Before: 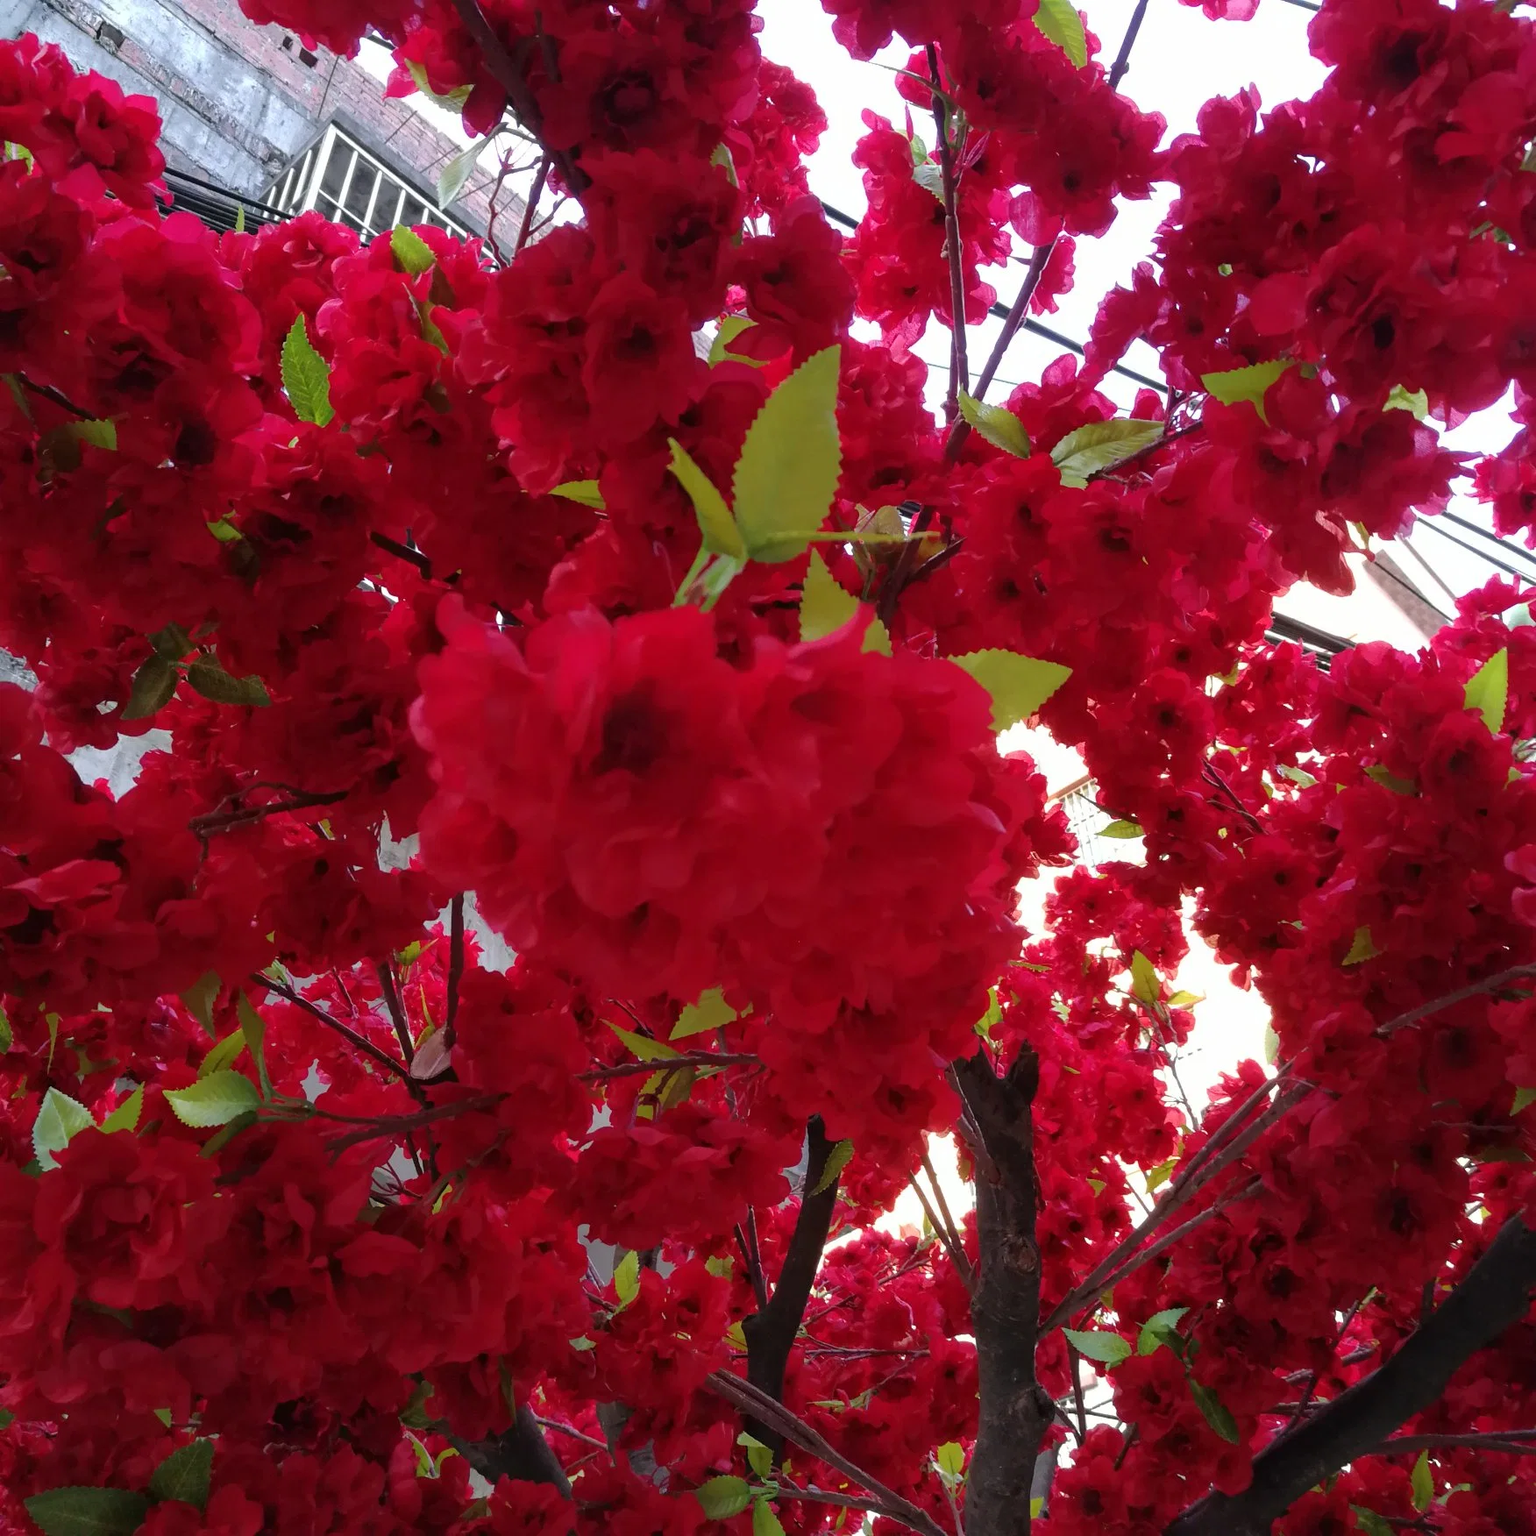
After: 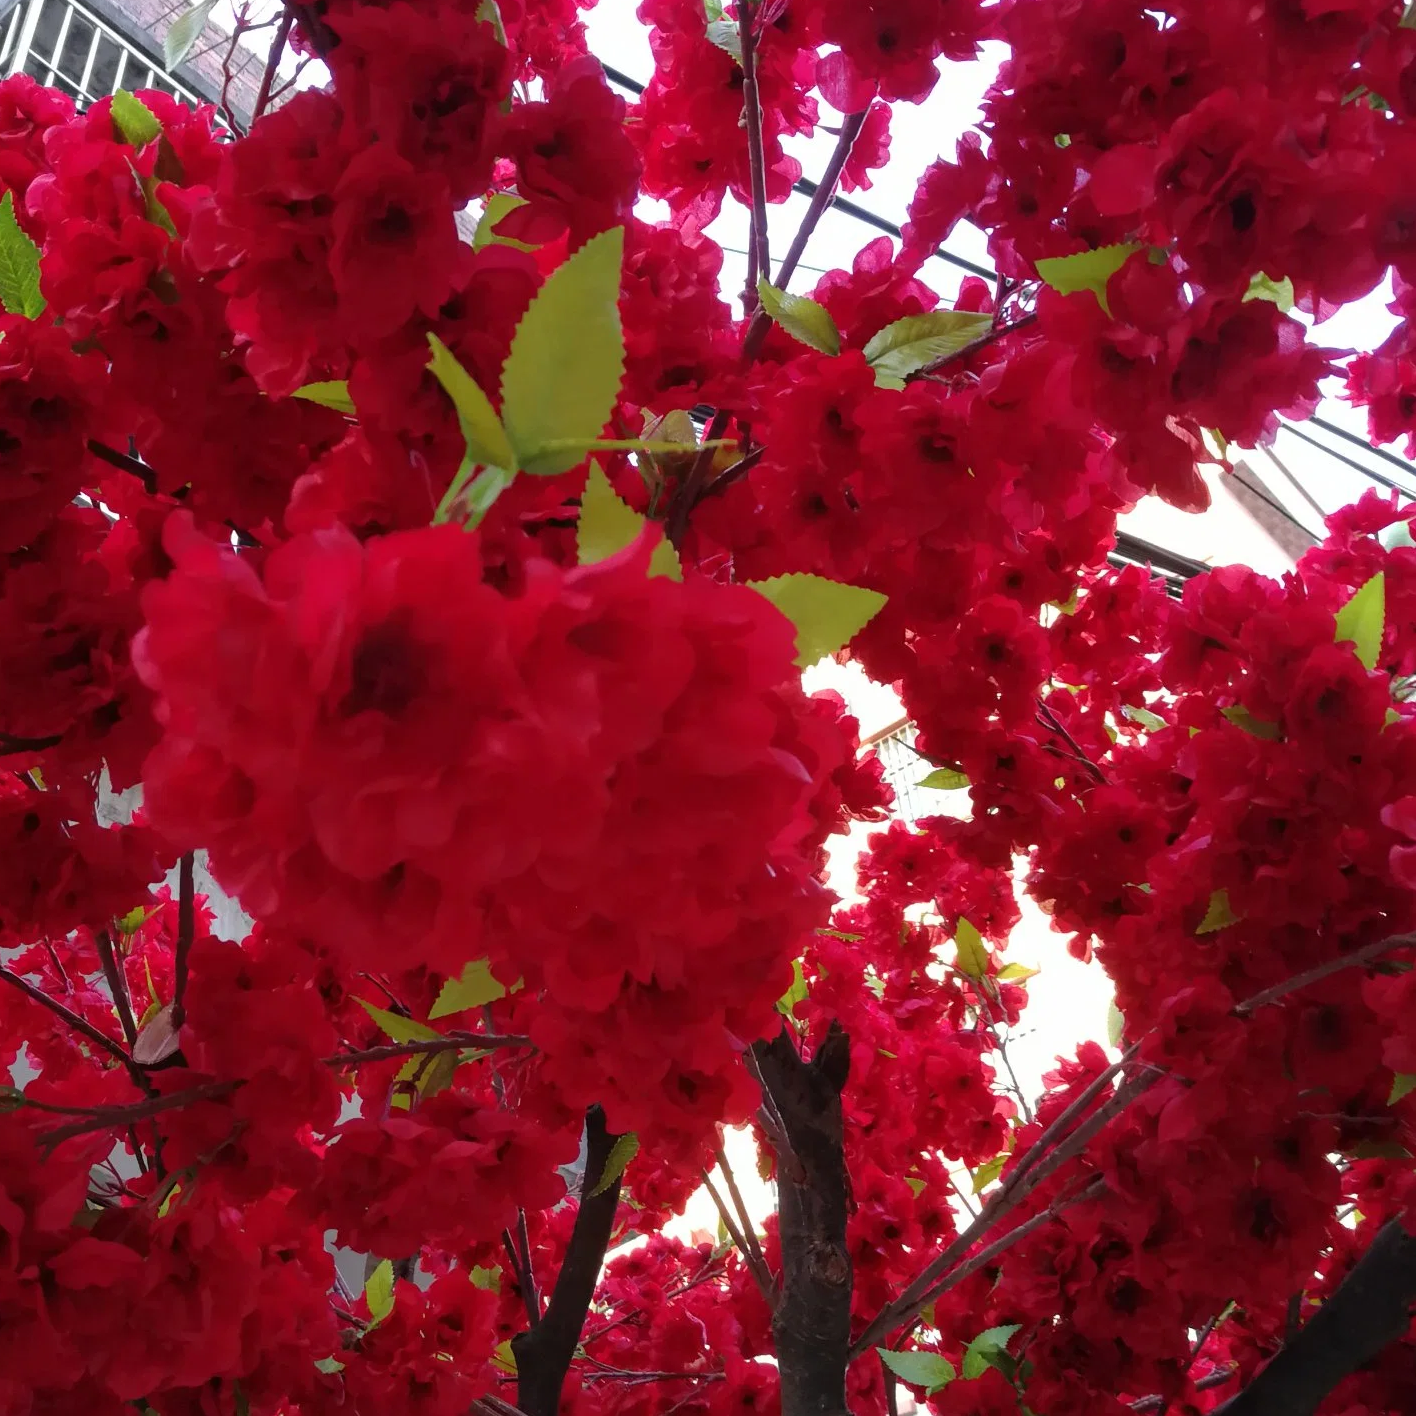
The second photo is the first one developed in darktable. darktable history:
crop: left 19.159%, top 9.58%, bottom 9.58%
